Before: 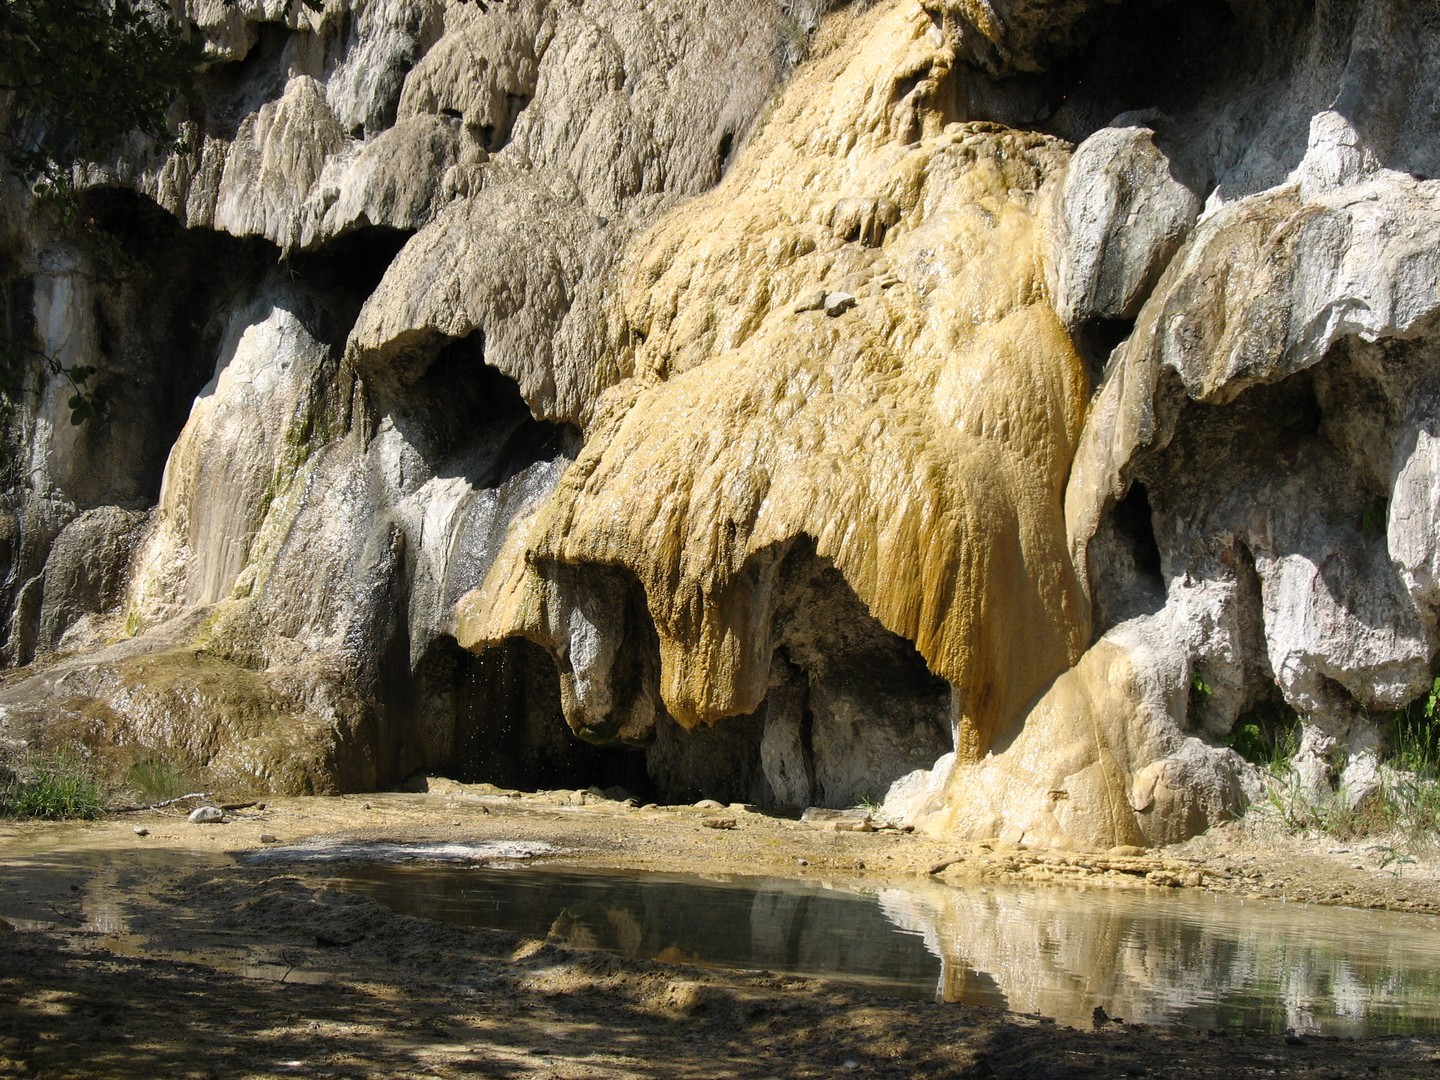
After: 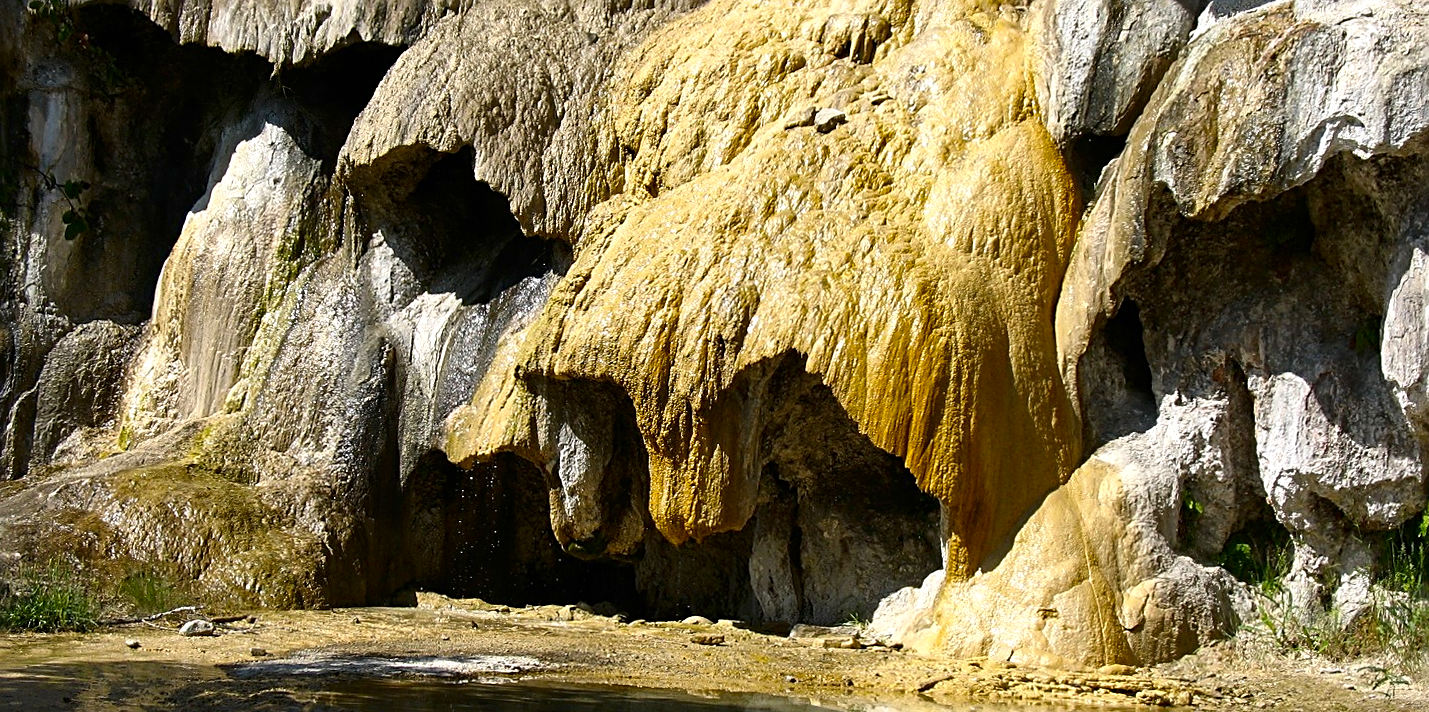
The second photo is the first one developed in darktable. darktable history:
contrast brightness saturation: contrast 0.07, brightness -0.13, saturation 0.06
exposure: exposure 0.127 EV, compensate highlight preservation false
crop: top 16.727%, bottom 16.727%
rotate and perspective: rotation 0.192°, lens shift (horizontal) -0.015, crop left 0.005, crop right 0.996, crop top 0.006, crop bottom 0.99
contrast equalizer: y [[0.5 ×6], [0.5 ×6], [0.5, 0.5, 0.501, 0.545, 0.707, 0.863], [0 ×6], [0 ×6]]
sharpen: radius 2.531, amount 0.628
color balance: output saturation 120%
